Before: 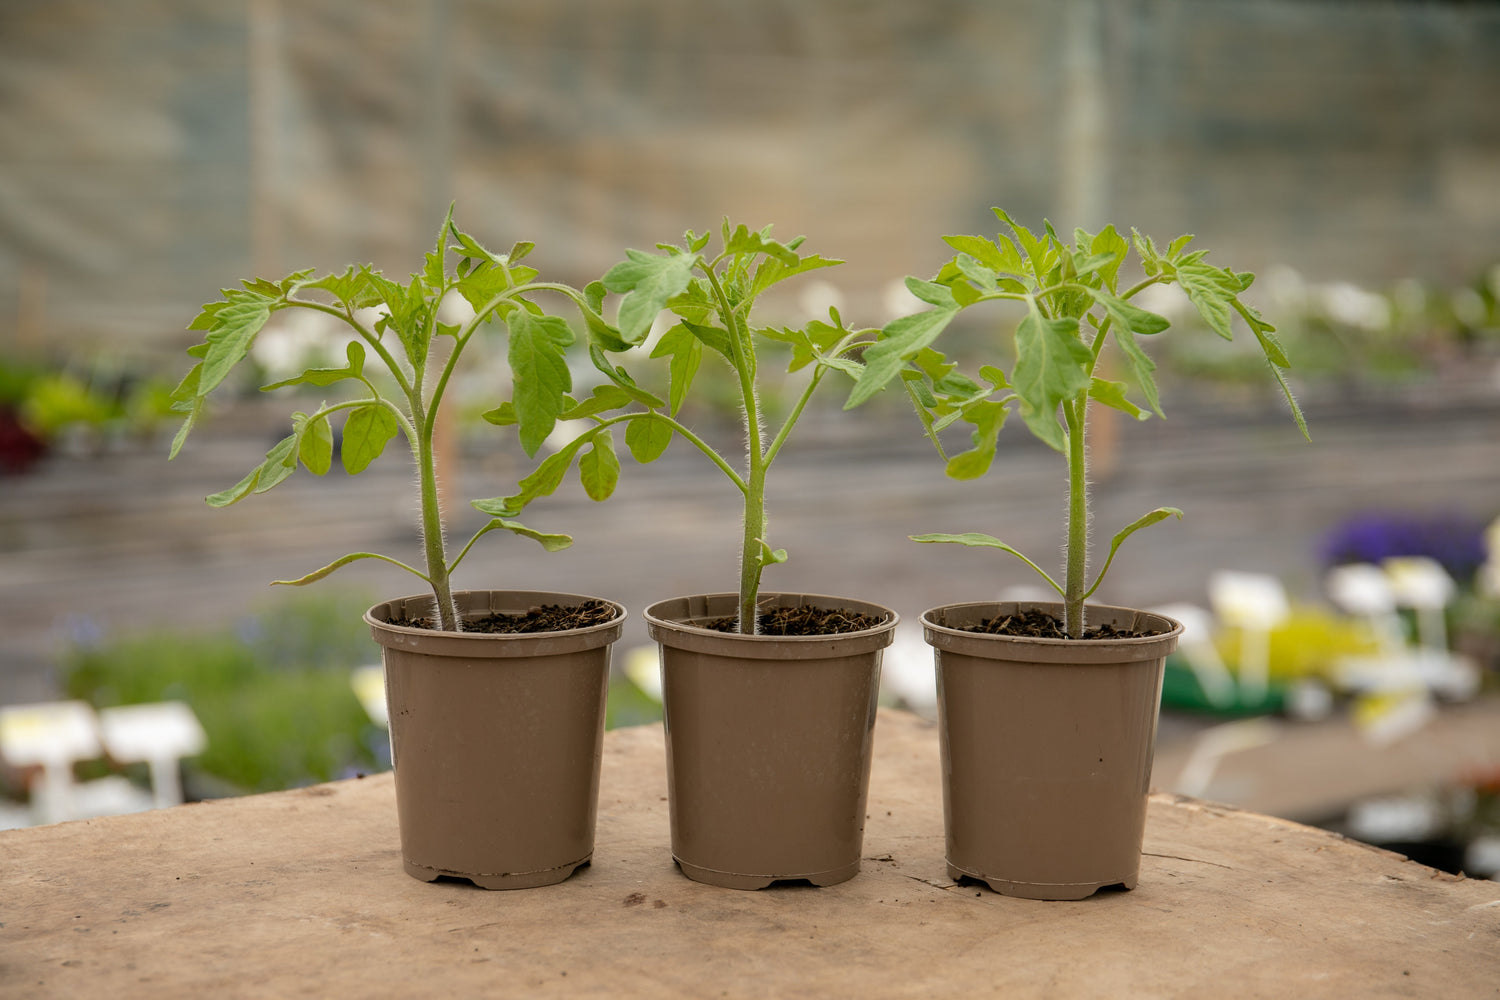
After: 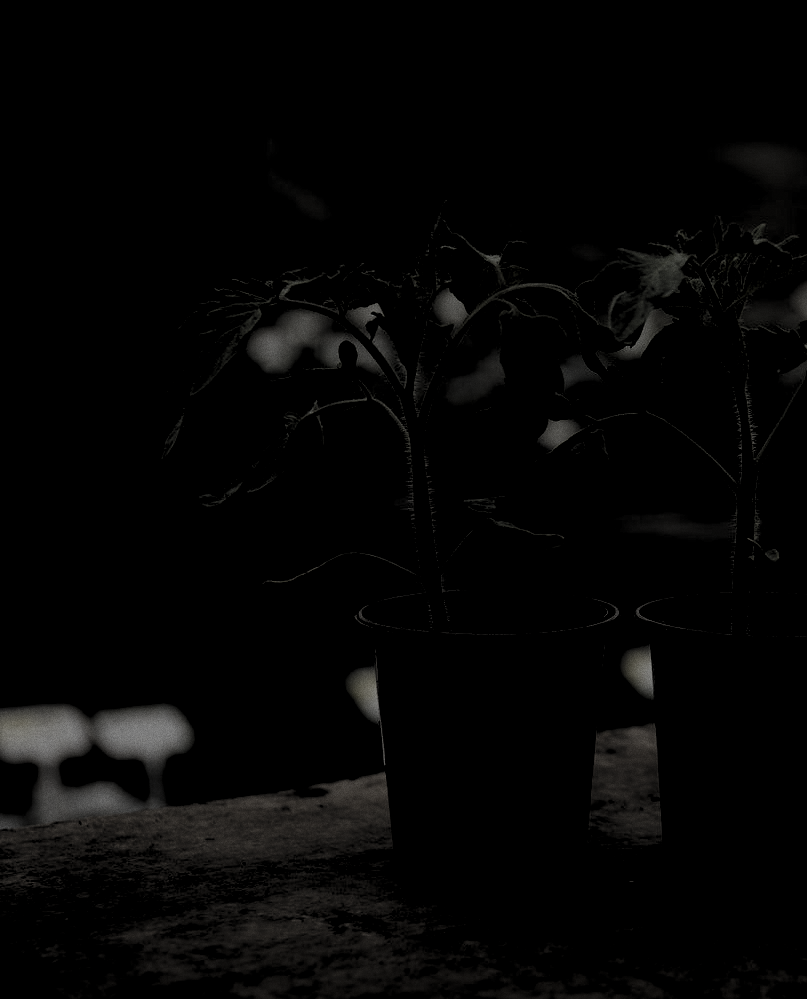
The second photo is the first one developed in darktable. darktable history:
grain: on, module defaults
crop: left 0.587%, right 45.588%, bottom 0.086%
exposure: compensate highlight preservation false
levels: levels [0.514, 0.759, 1]
color zones: curves: ch0 [(0, 0.613) (0.01, 0.613) (0.245, 0.448) (0.498, 0.529) (0.642, 0.665) (0.879, 0.777) (0.99, 0.613)]; ch1 [(0, 0.035) (0.121, 0.189) (0.259, 0.197) (0.415, 0.061) (0.589, 0.022) (0.732, 0.022) (0.857, 0.026) (0.991, 0.053)]
filmic rgb: black relative exposure -4.58 EV, white relative exposure 4.8 EV, threshold 3 EV, hardness 2.36, latitude 36.07%, contrast 1.048, highlights saturation mix 1.32%, shadows ↔ highlights balance 1.25%, color science v4 (2020), enable highlight reconstruction true
contrast brightness saturation: brightness -0.25, saturation 0.2
